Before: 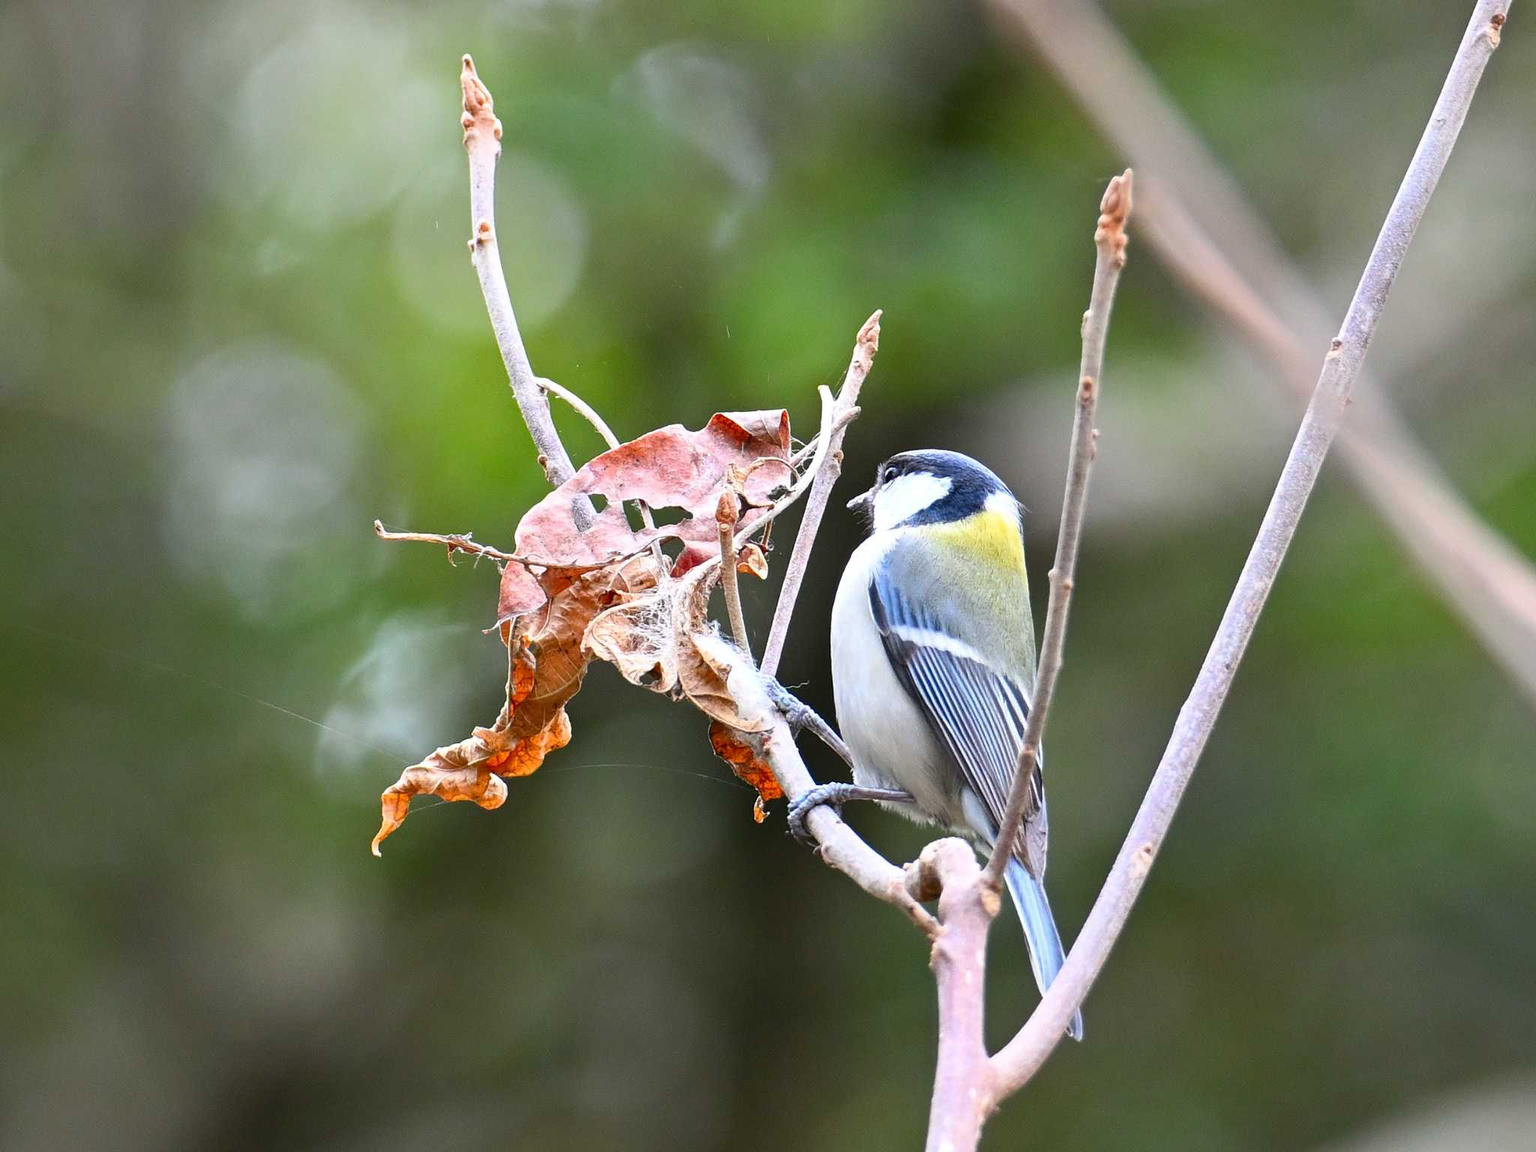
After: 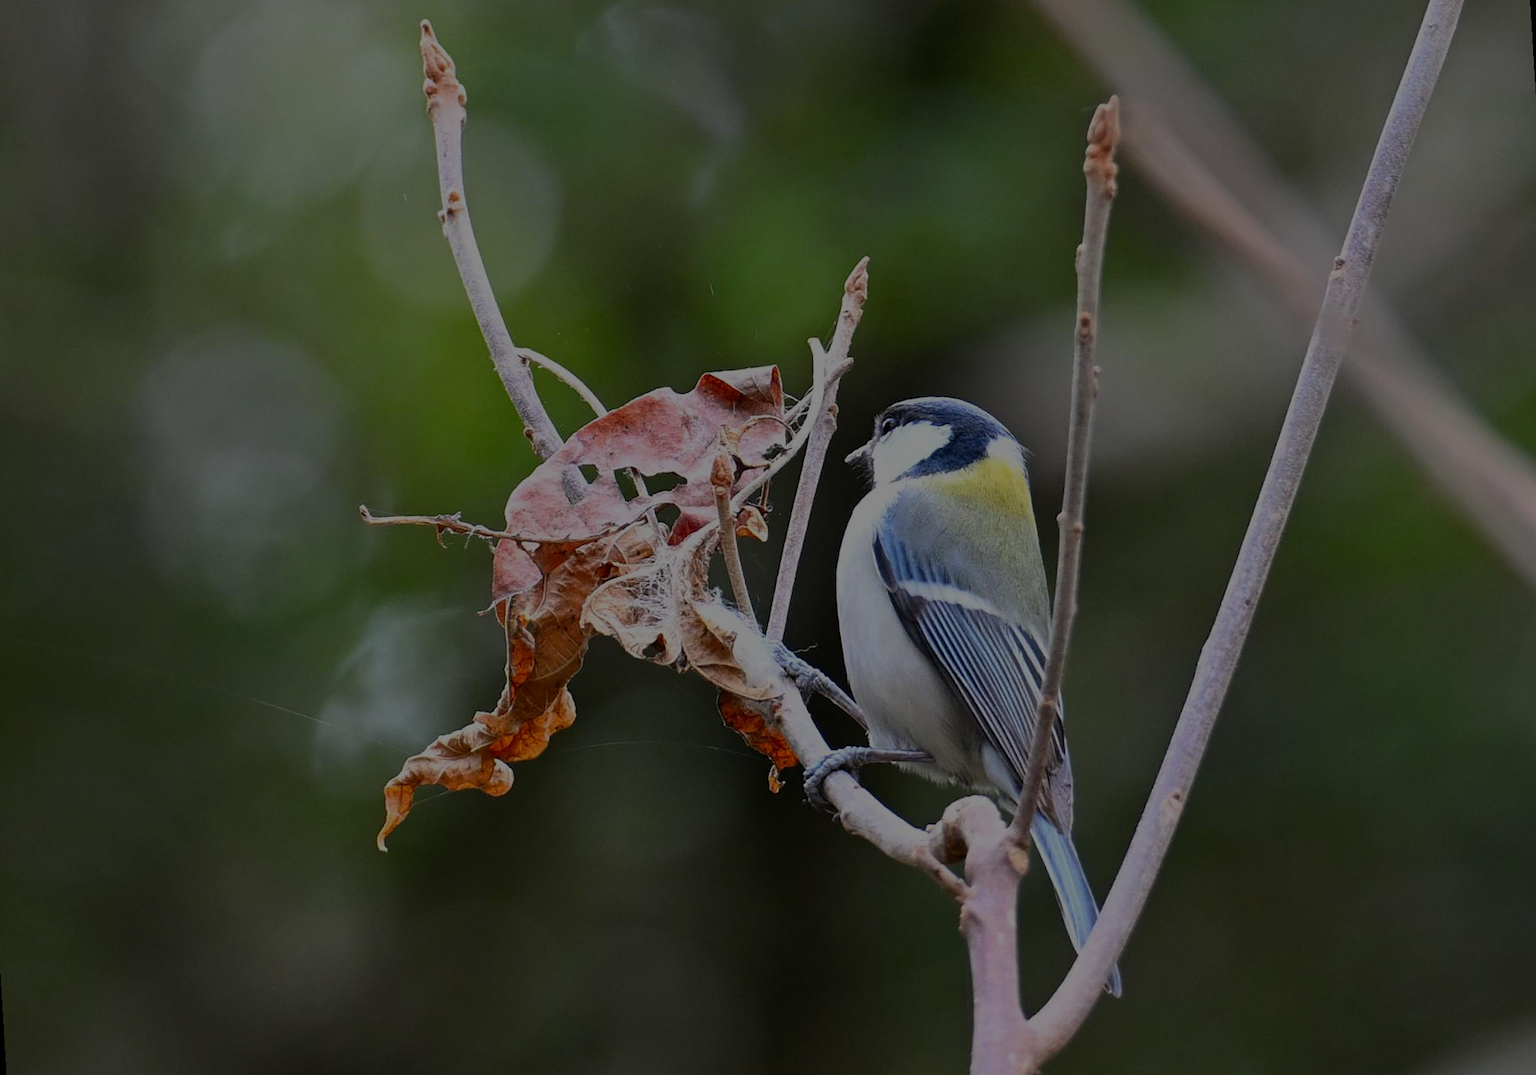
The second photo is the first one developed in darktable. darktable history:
exposure: exposure -2.002 EV, compensate highlight preservation false
rotate and perspective: rotation -3.52°, crop left 0.036, crop right 0.964, crop top 0.081, crop bottom 0.919
